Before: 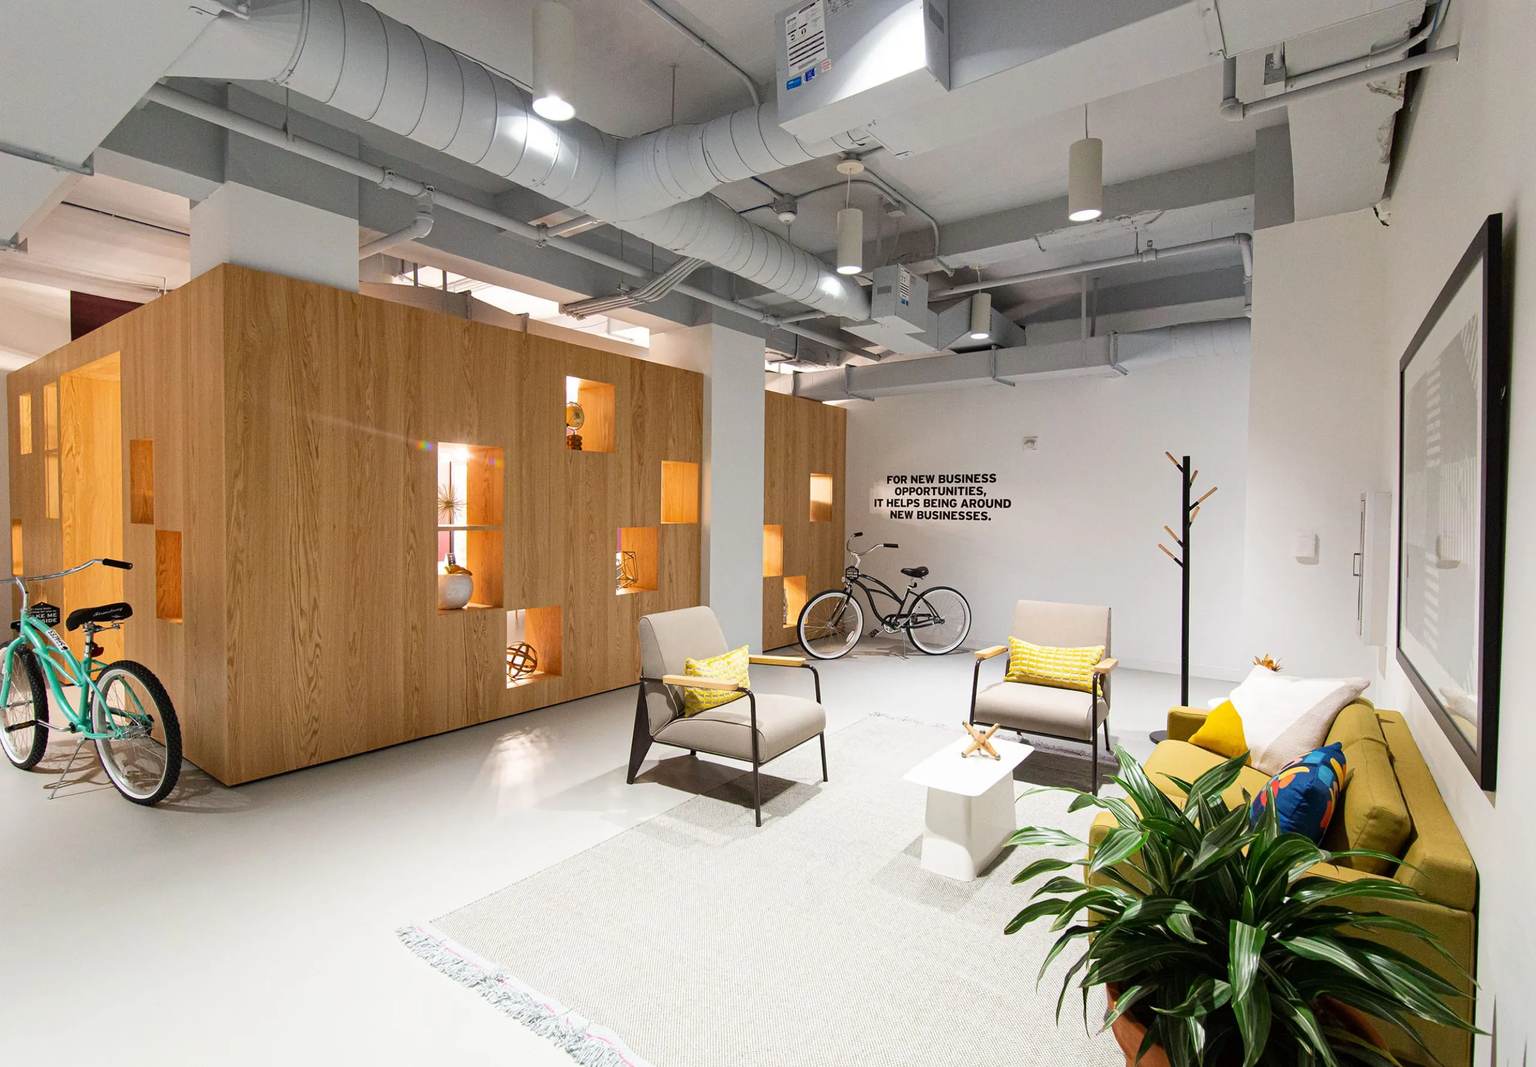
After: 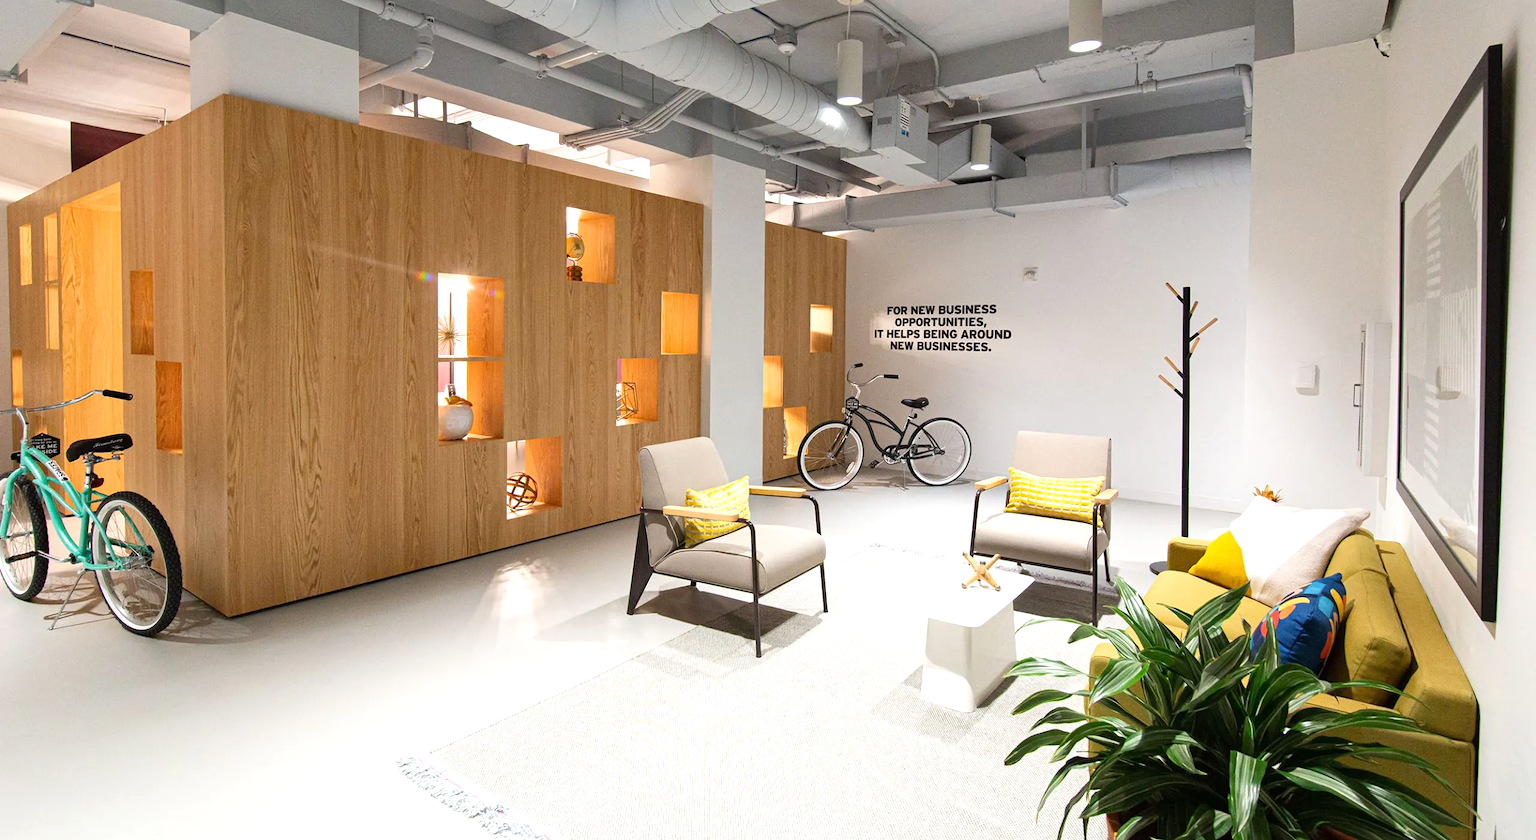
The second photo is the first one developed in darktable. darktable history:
exposure: black level correction 0, exposure 0.302 EV, compensate highlight preservation false
crop and rotate: top 15.864%, bottom 5.36%
